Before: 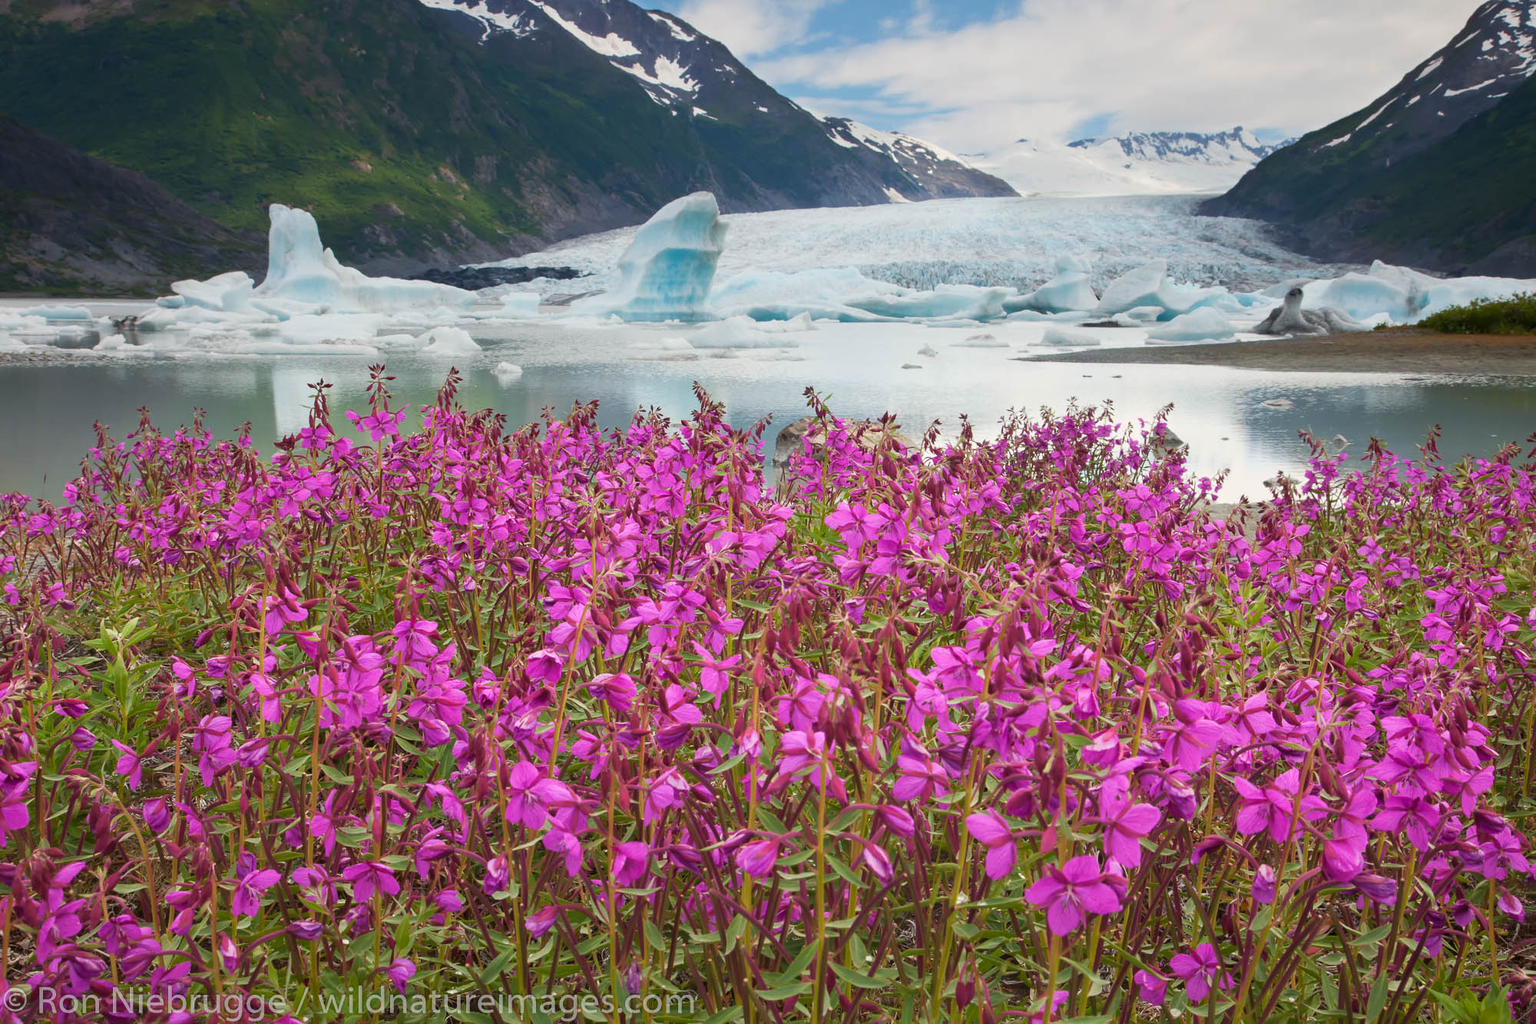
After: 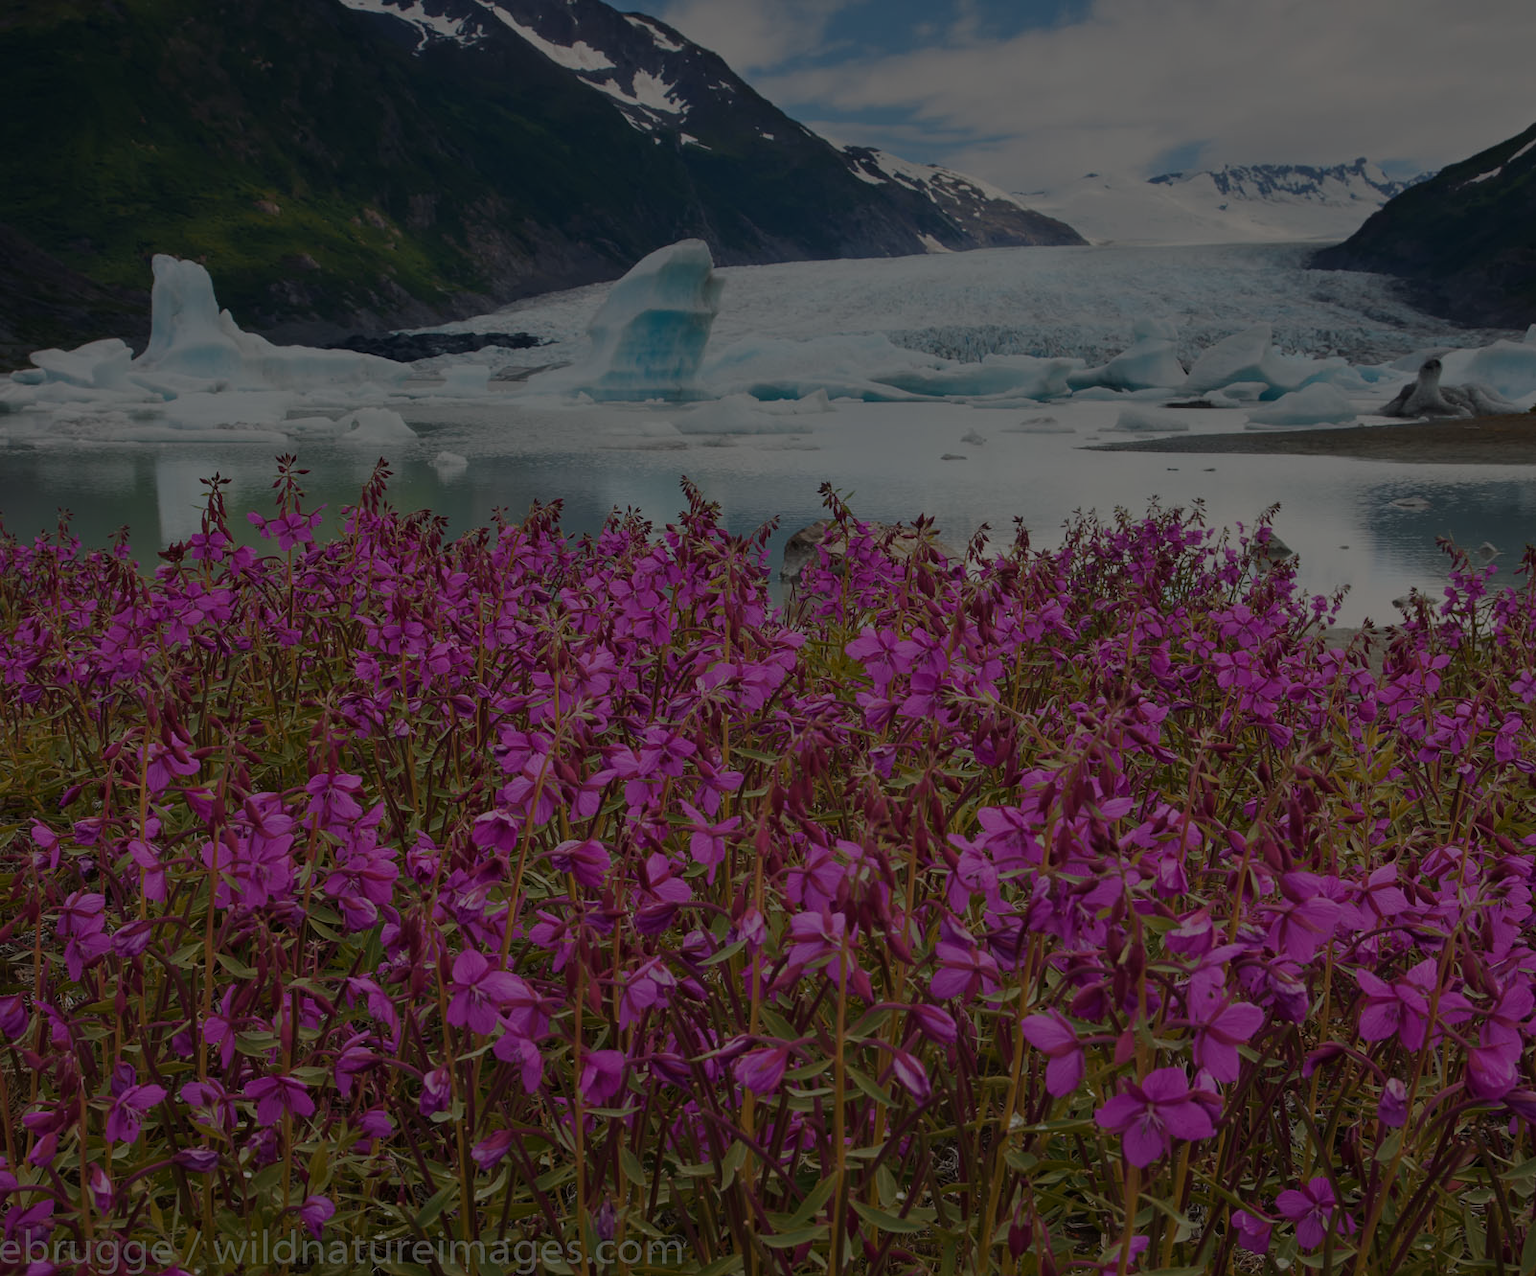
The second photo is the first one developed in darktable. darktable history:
exposure: exposure -2.378 EV, compensate highlight preservation false
color zones: curves: ch2 [(0, 0.5) (0.084, 0.497) (0.323, 0.335) (0.4, 0.497) (1, 0.5)]
crop and rotate: left 9.613%, right 10.207%
shadows and highlights: shadows 20.82, highlights -81.12, soften with gaussian
